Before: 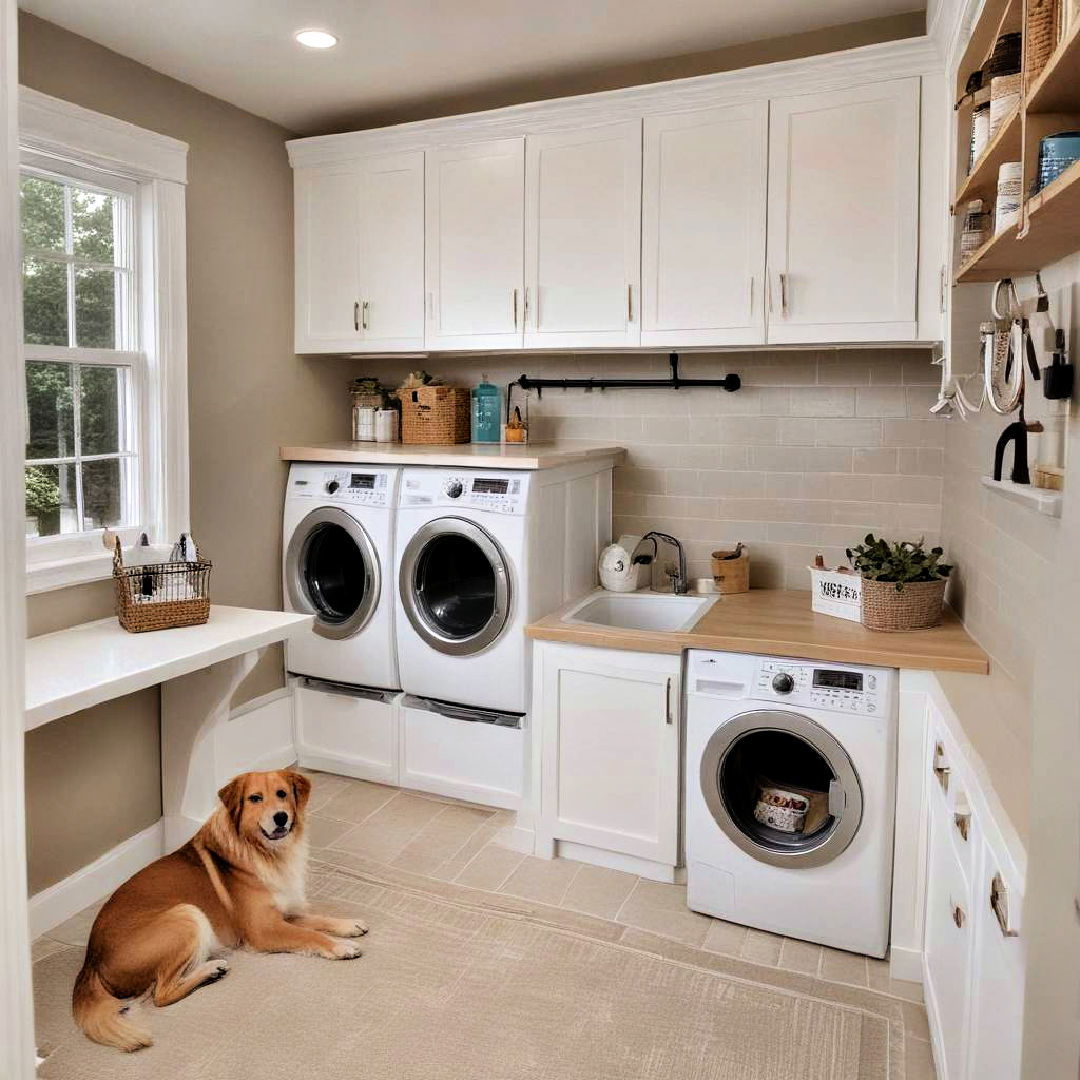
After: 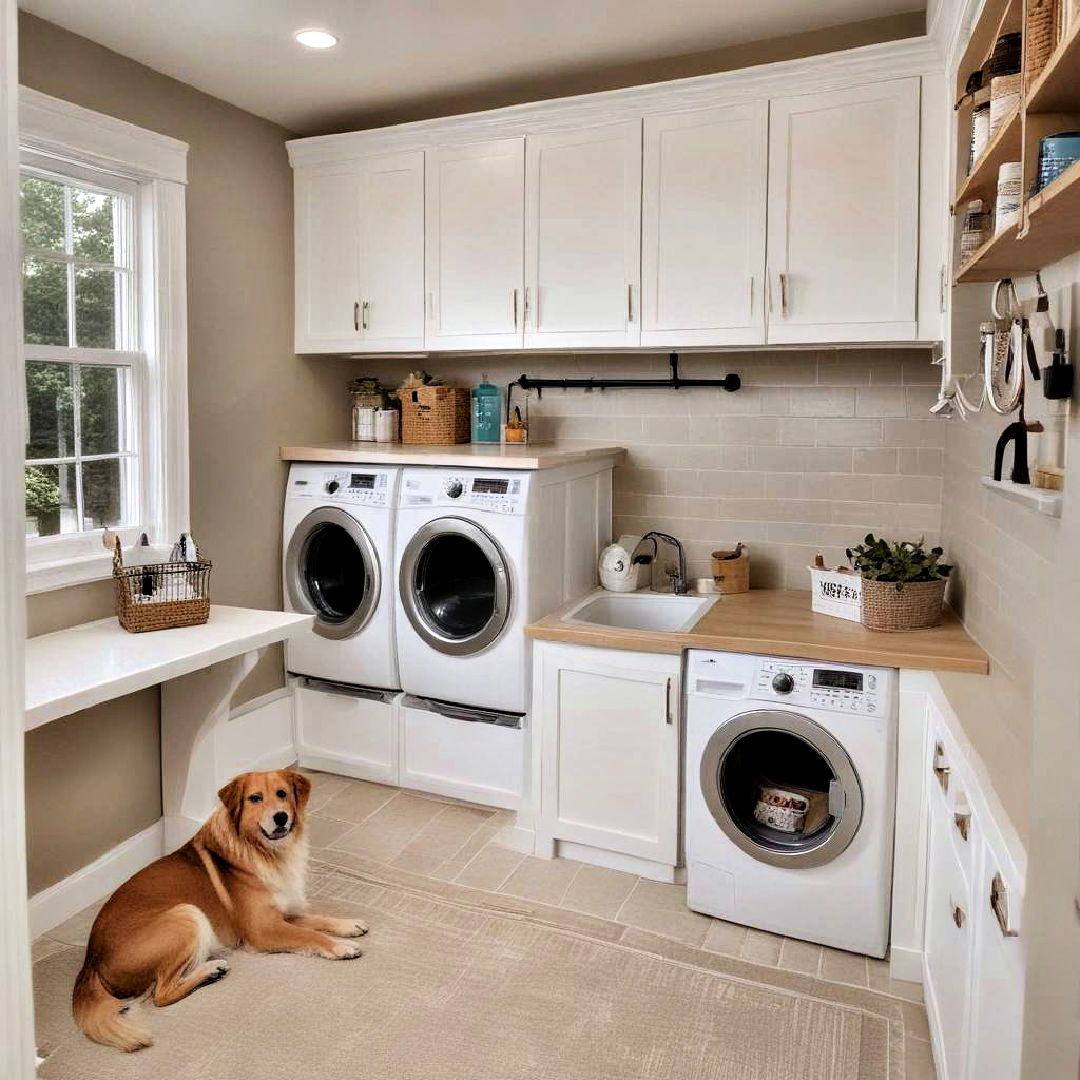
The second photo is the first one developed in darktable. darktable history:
local contrast: mode bilateral grid, contrast 20, coarseness 50, detail 120%, midtone range 0.2
white balance: emerald 1
